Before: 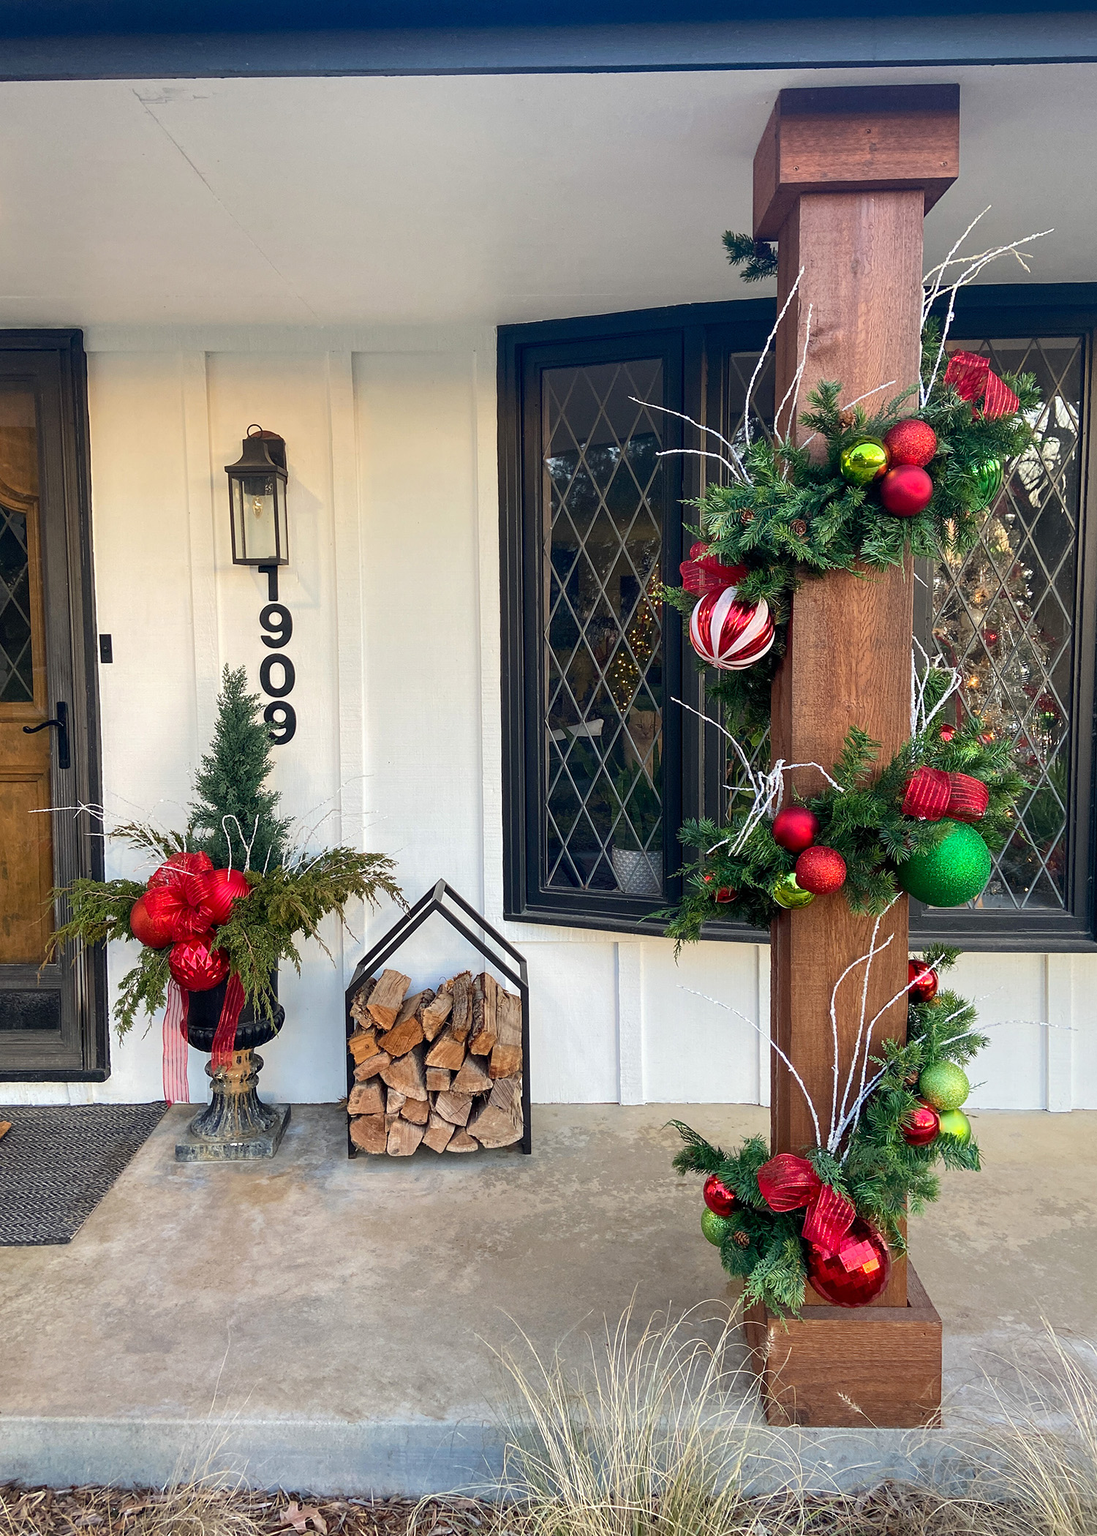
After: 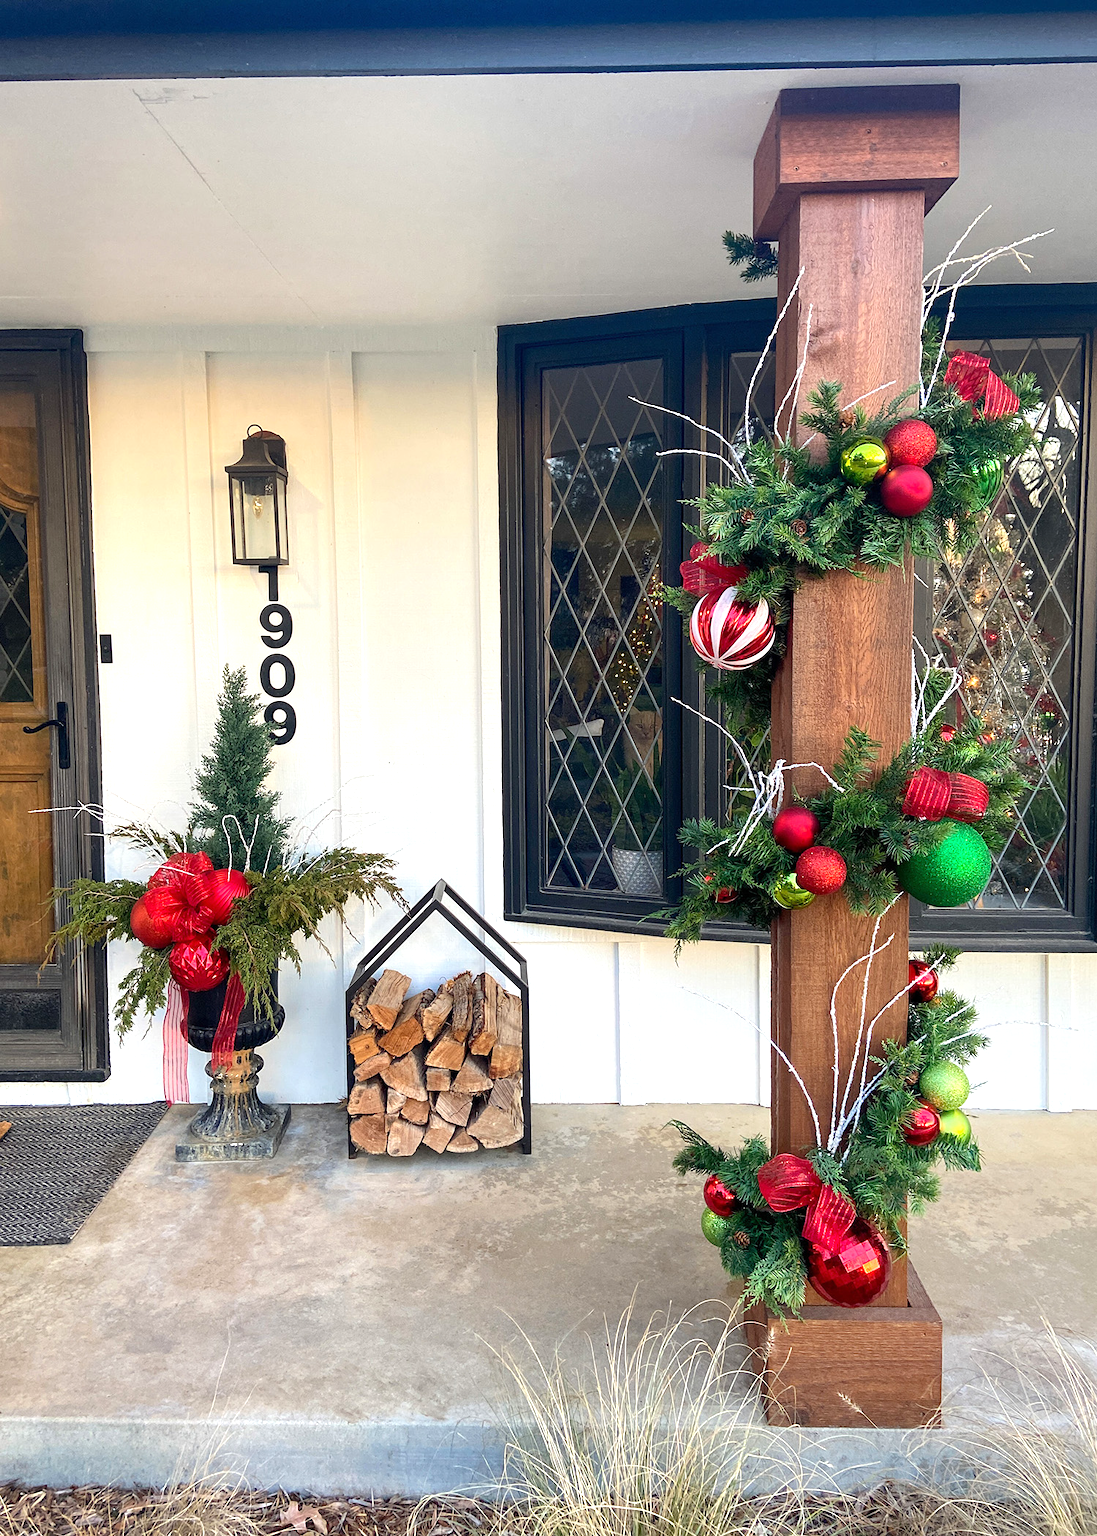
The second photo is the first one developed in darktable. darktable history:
exposure: exposure 0.493 EV, compensate highlight preservation false
